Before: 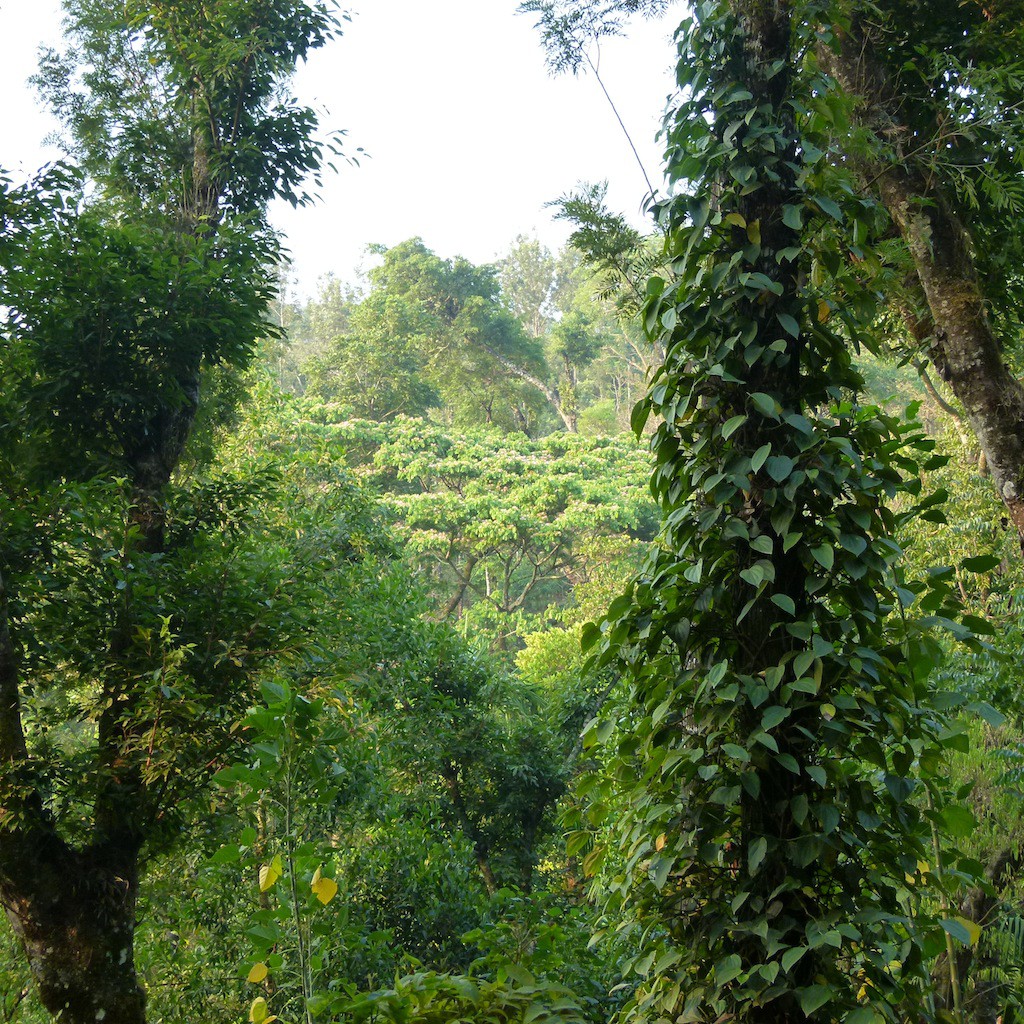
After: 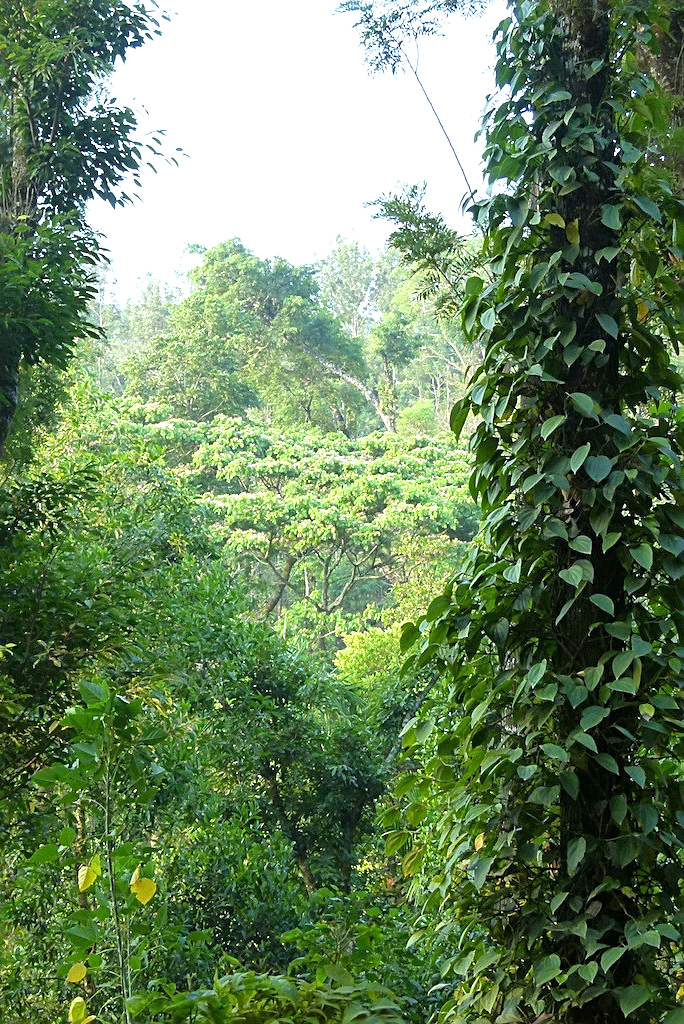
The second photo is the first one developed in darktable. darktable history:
exposure: exposure 0.515 EV, compensate highlight preservation false
sharpen: on, module defaults
white balance: red 0.925, blue 1.046
crop and rotate: left 17.732%, right 15.423%
